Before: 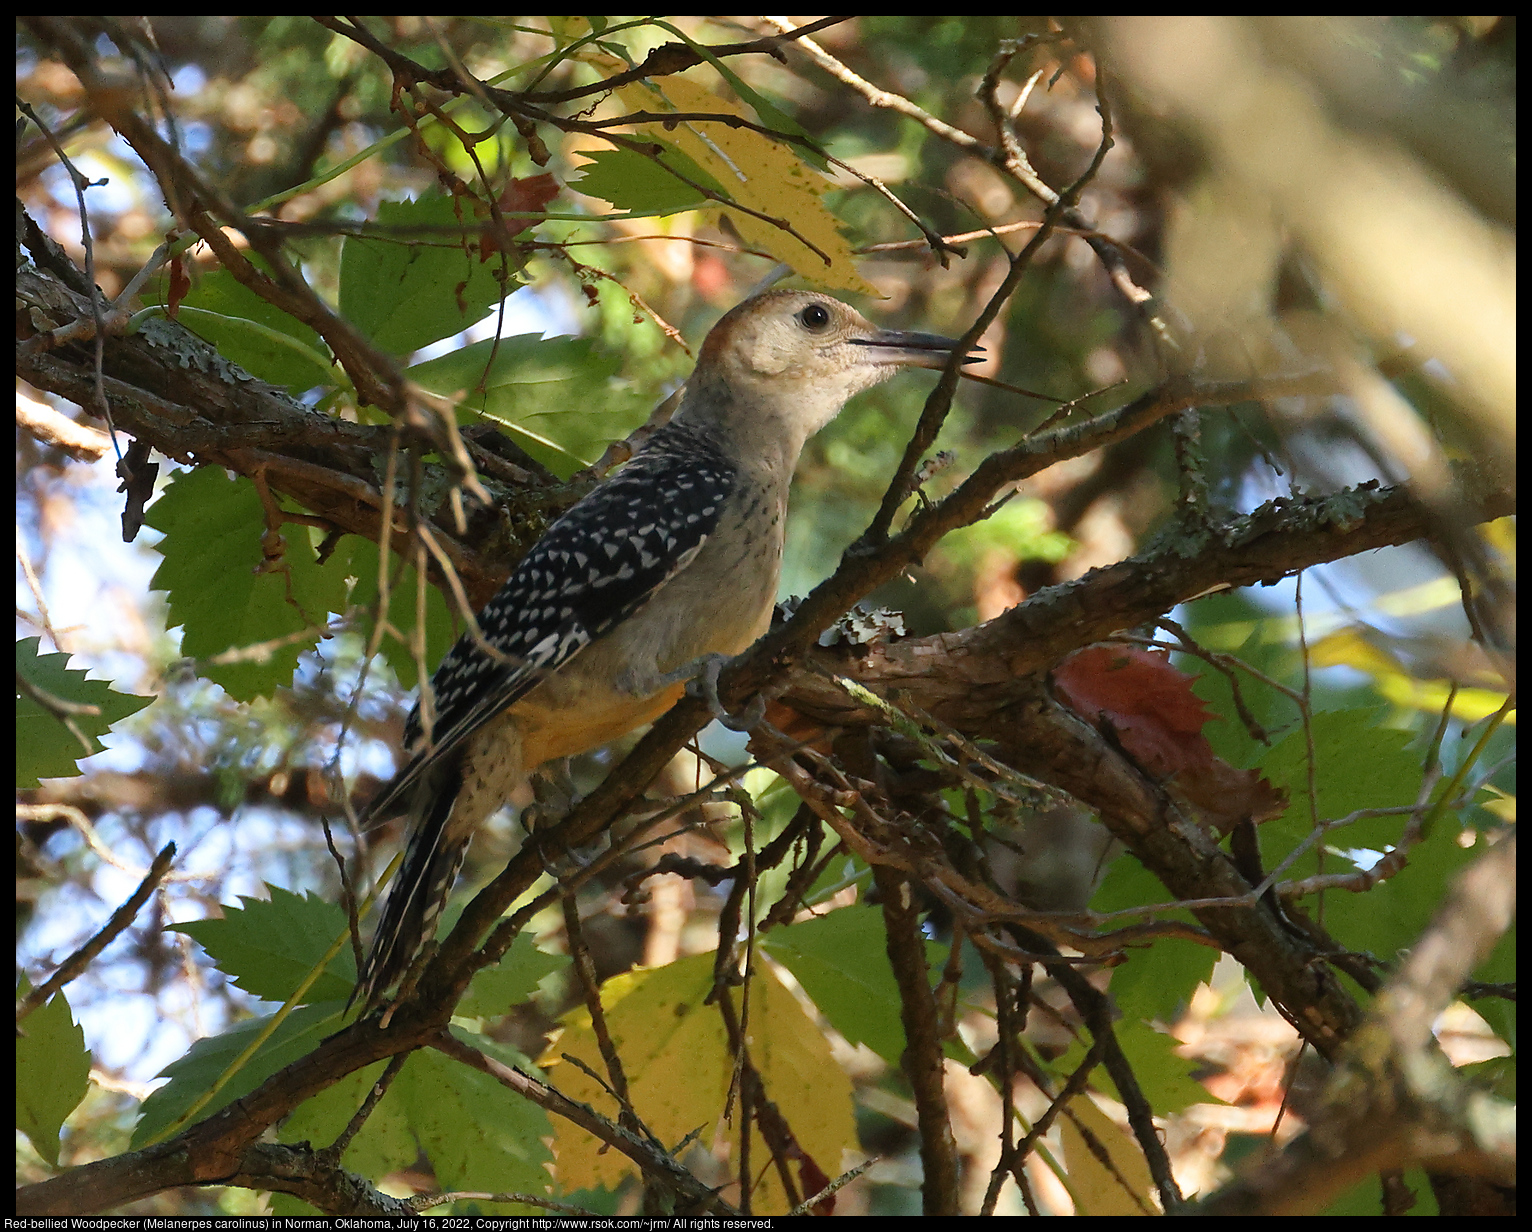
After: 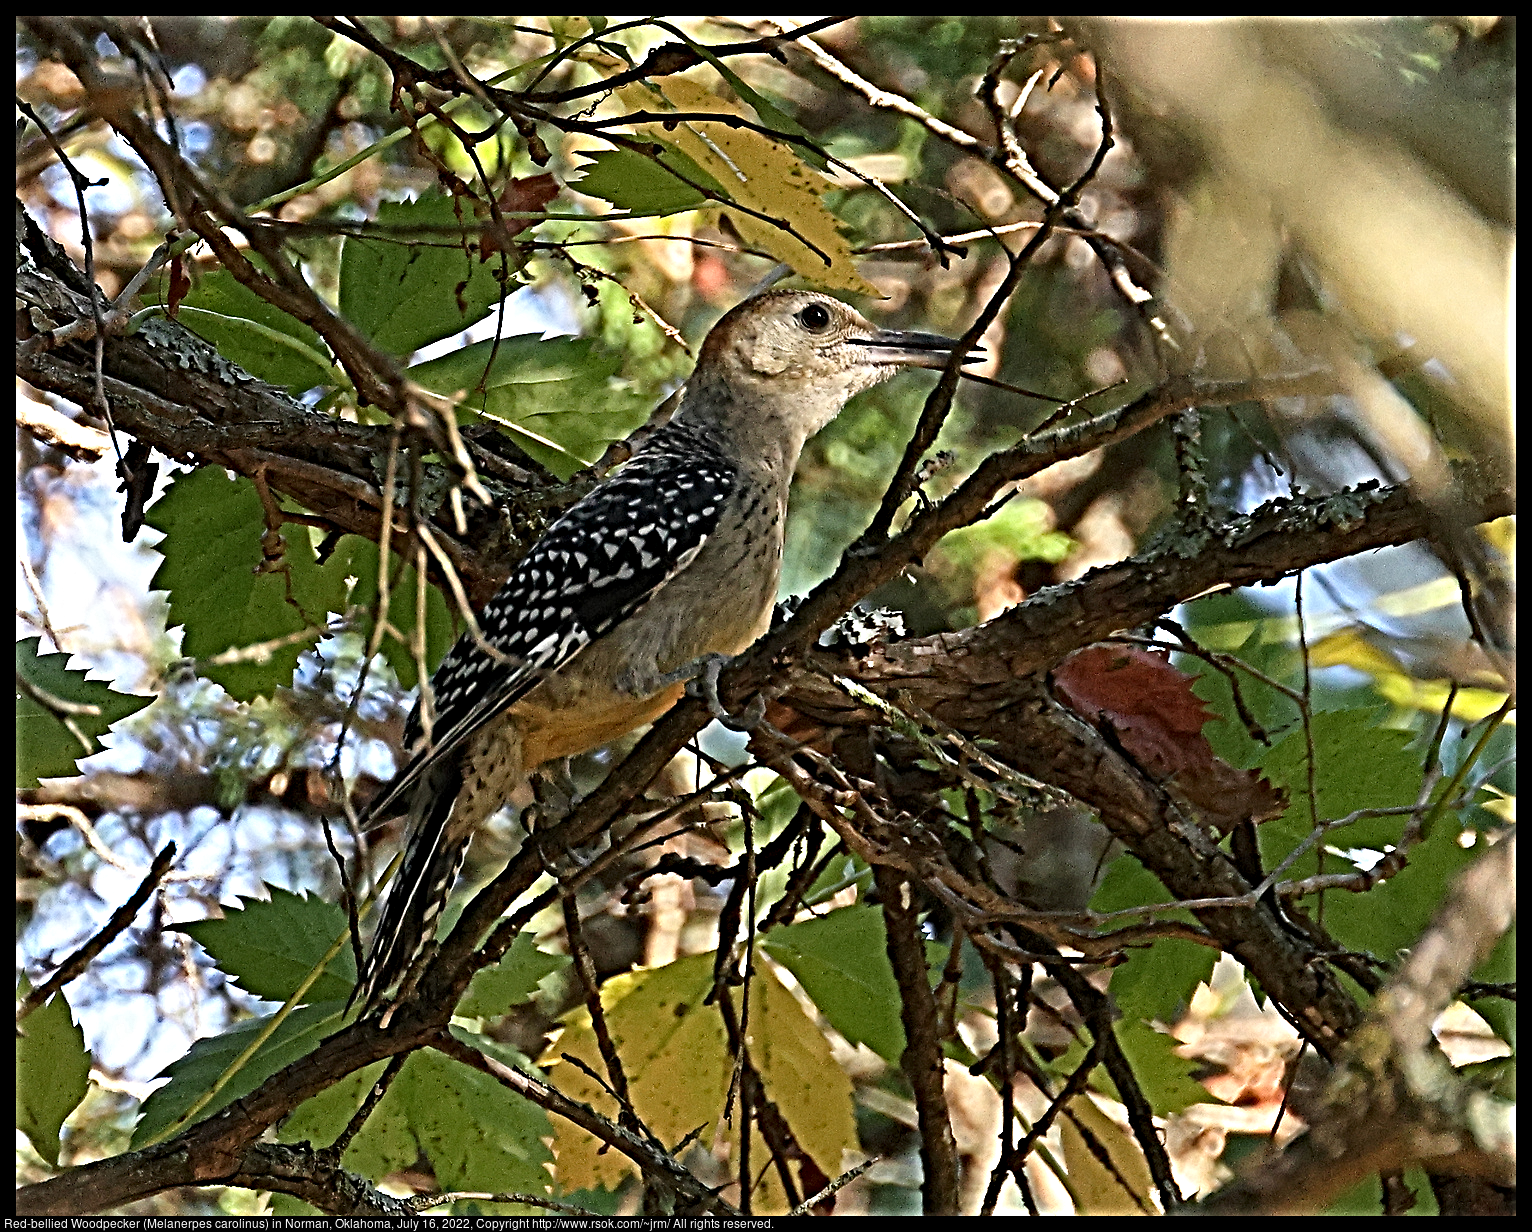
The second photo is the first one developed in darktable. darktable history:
sharpen: radius 6.25, amount 1.813, threshold 0.058
